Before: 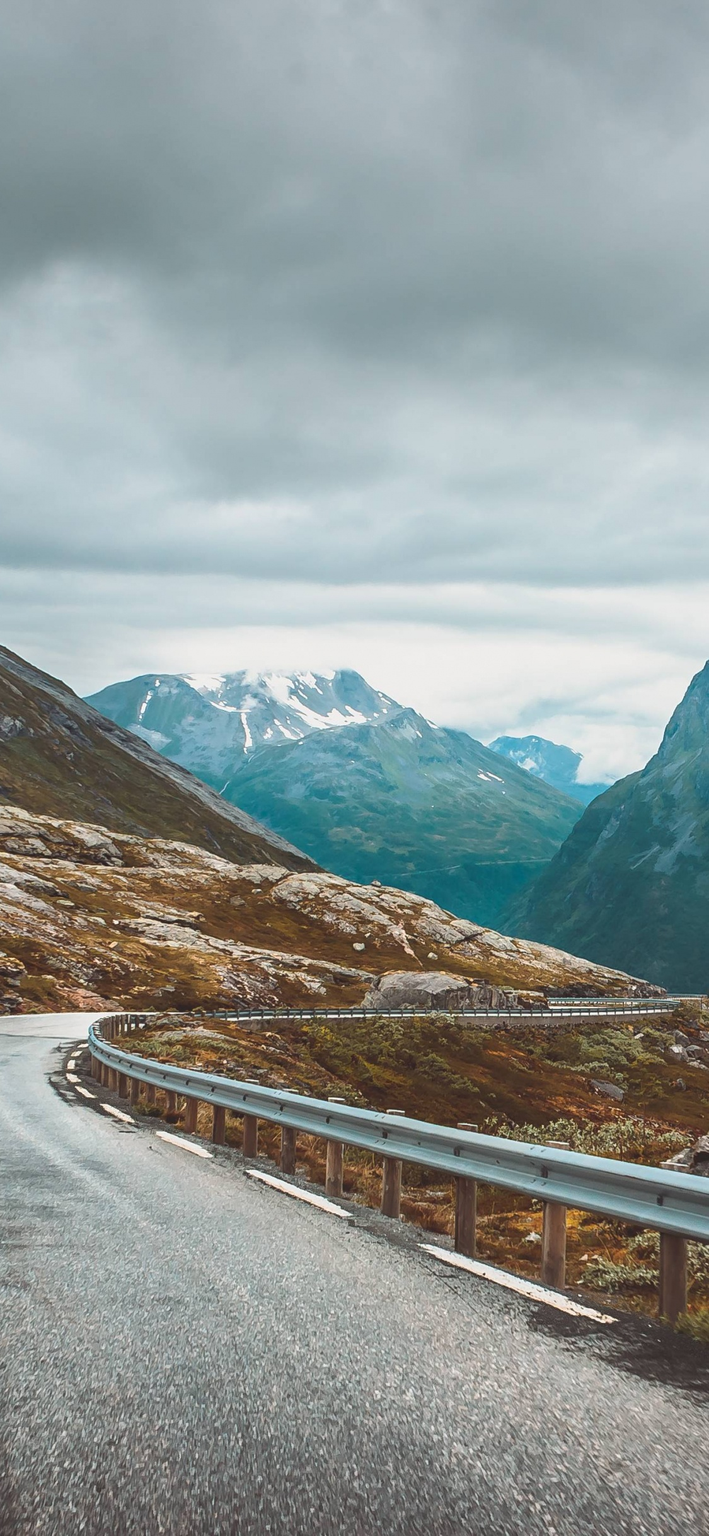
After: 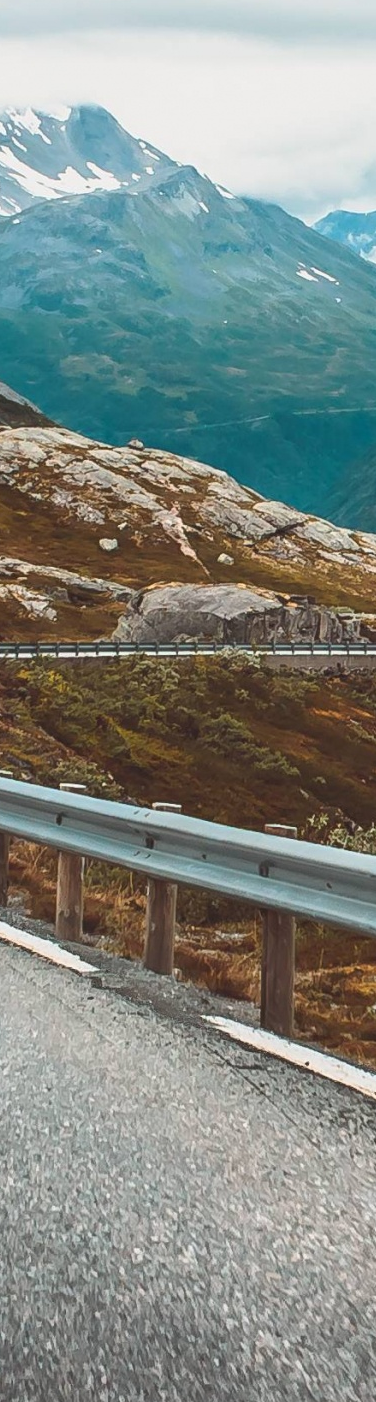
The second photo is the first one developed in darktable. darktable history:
crop: left 40.987%, top 39.287%, right 25.563%, bottom 3.129%
